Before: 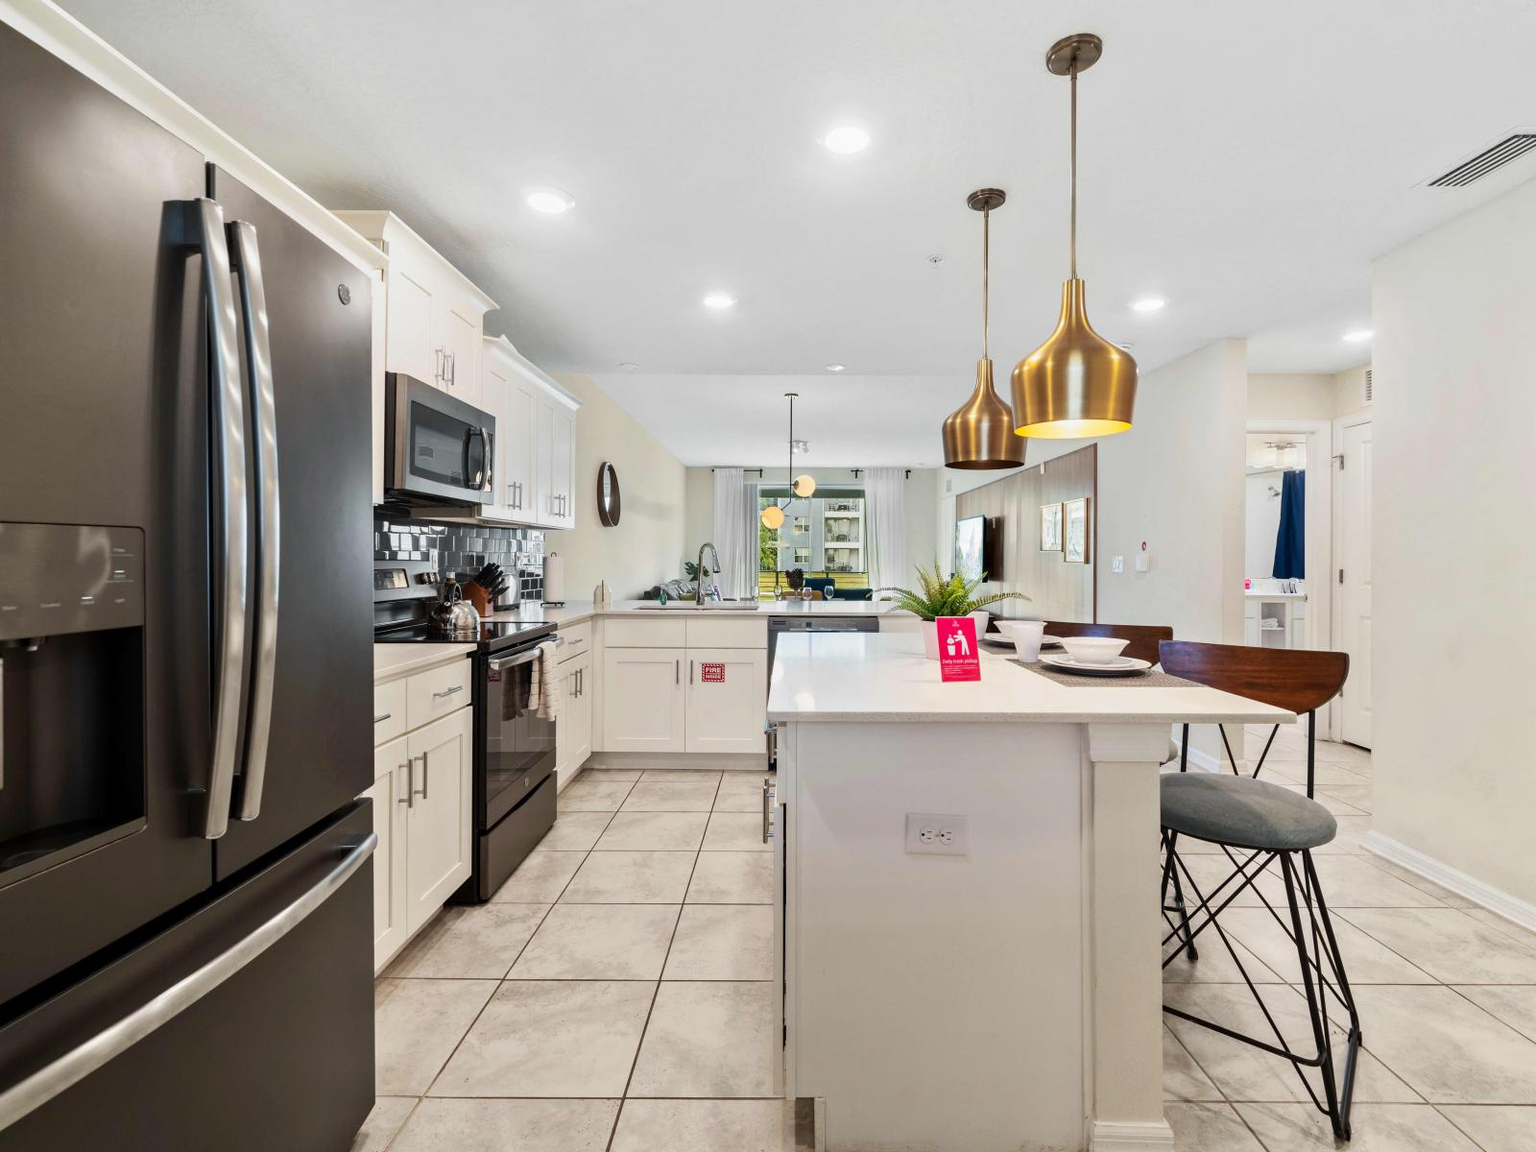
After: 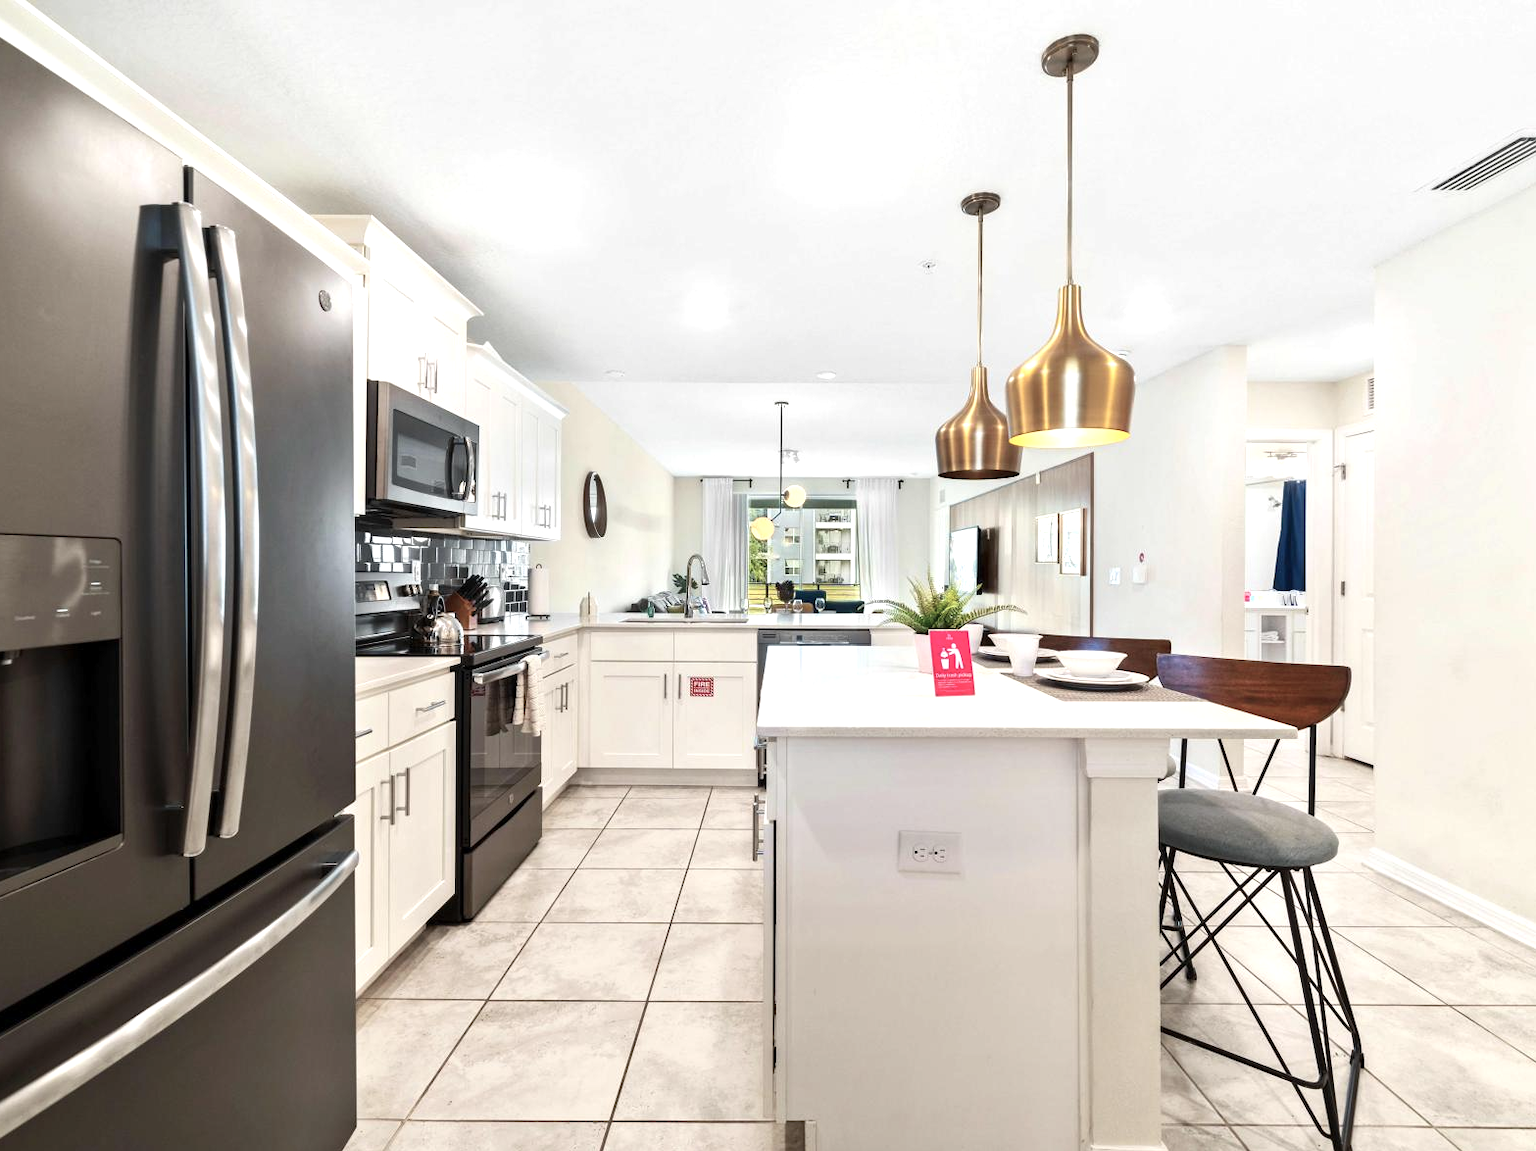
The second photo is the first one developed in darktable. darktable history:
color balance: input saturation 80.07%
exposure: exposure 0.6 EV, compensate highlight preservation false
crop: left 1.743%, right 0.268%, bottom 2.011%
